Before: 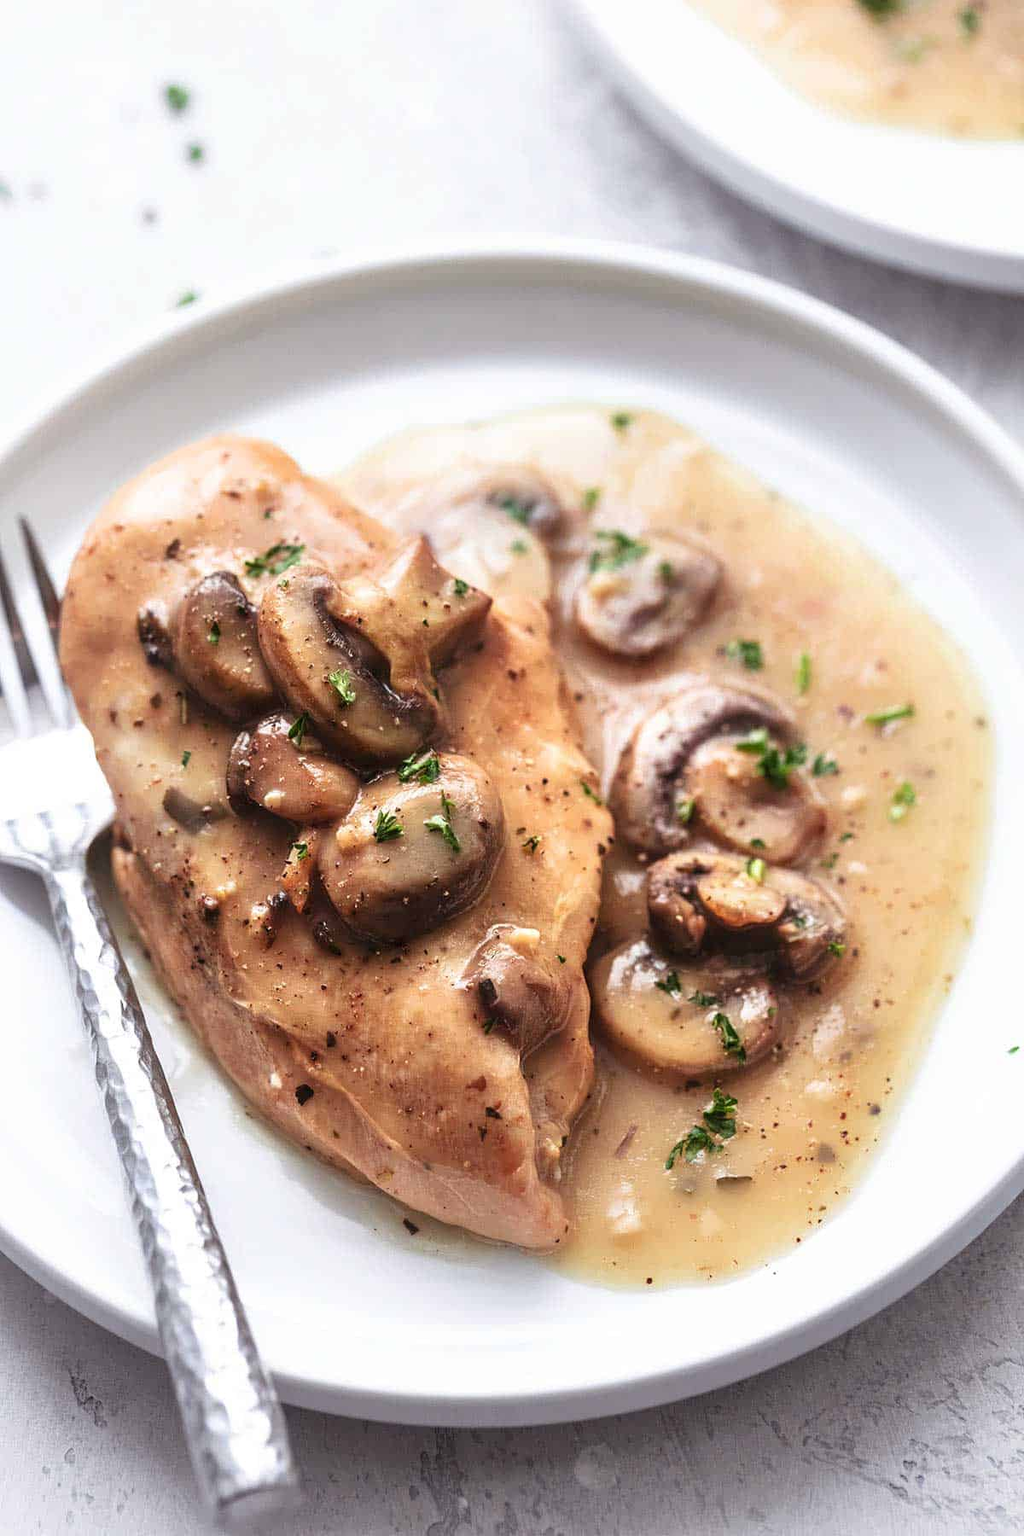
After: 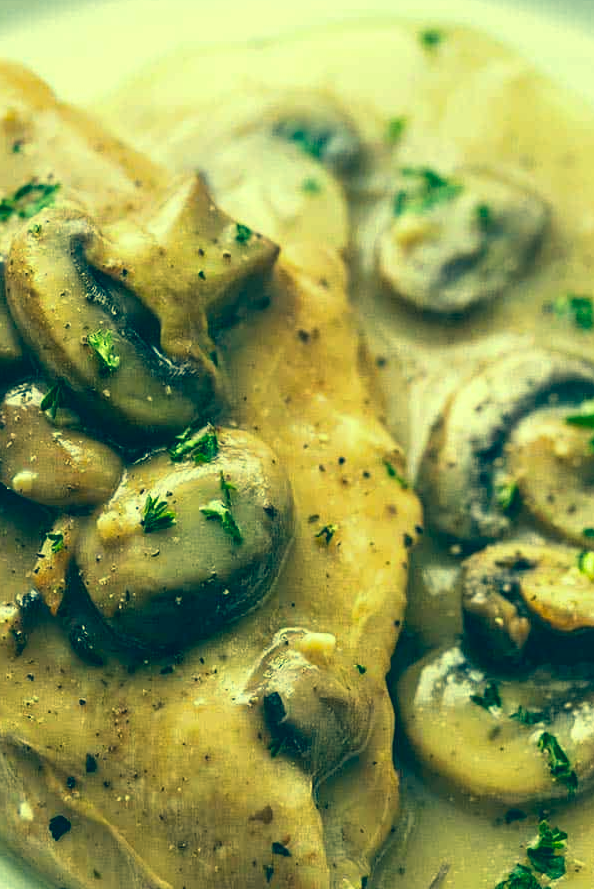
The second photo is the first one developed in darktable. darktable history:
crop: left 24.751%, top 25.325%, right 25.058%, bottom 25.276%
color correction: highlights a* -16.08, highlights b* 39.72, shadows a* -39.98, shadows b* -26.94
